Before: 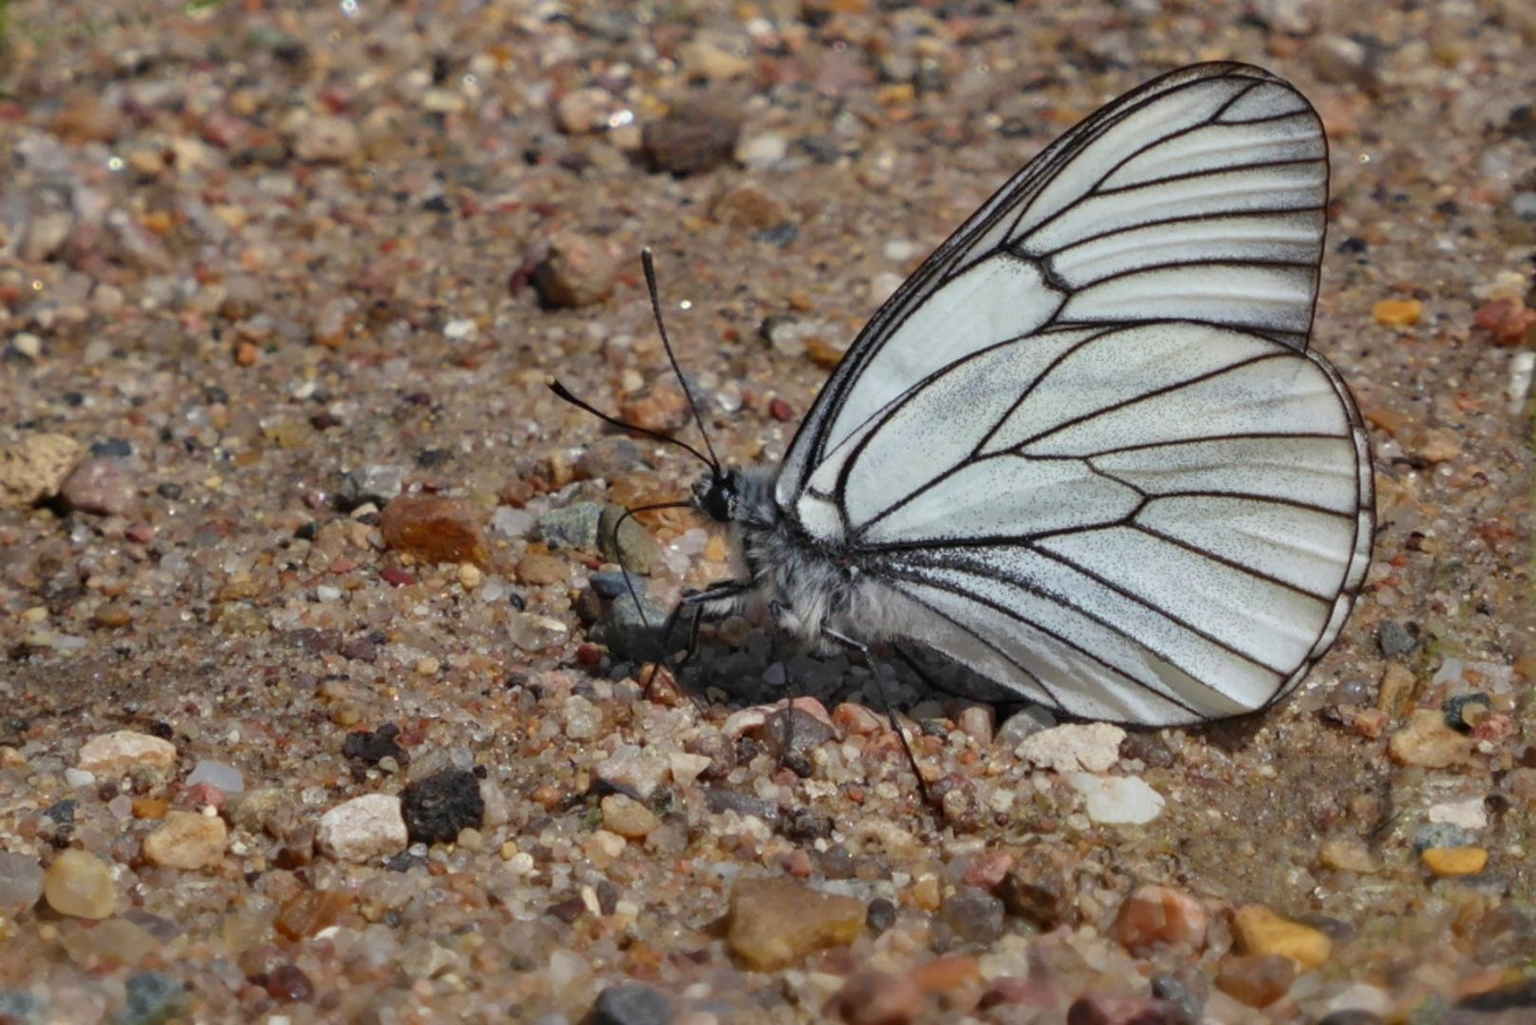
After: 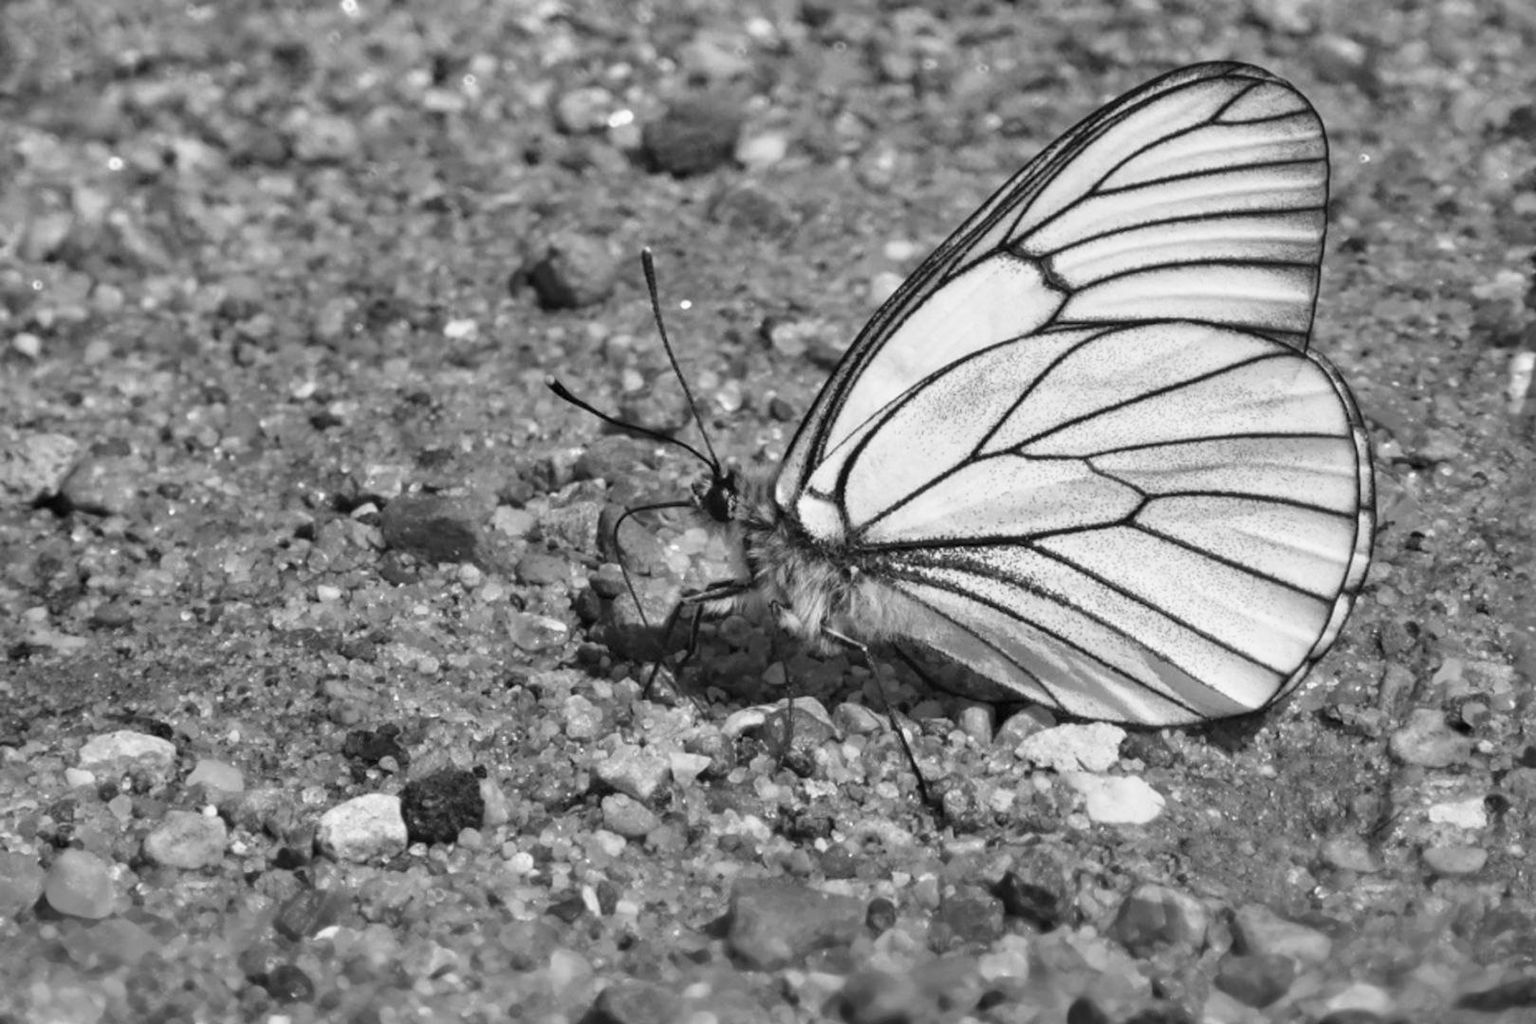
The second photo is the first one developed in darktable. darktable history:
base curve: curves: ch0 [(0, 0) (0.579, 0.807) (1, 1)]
color calibration: output gray [0.21, 0.42, 0.37, 0], illuminant as shot in camera, x 0.37, y 0.382, temperature 4316.29 K, gamut compression 1.73
tone equalizer: on, module defaults
